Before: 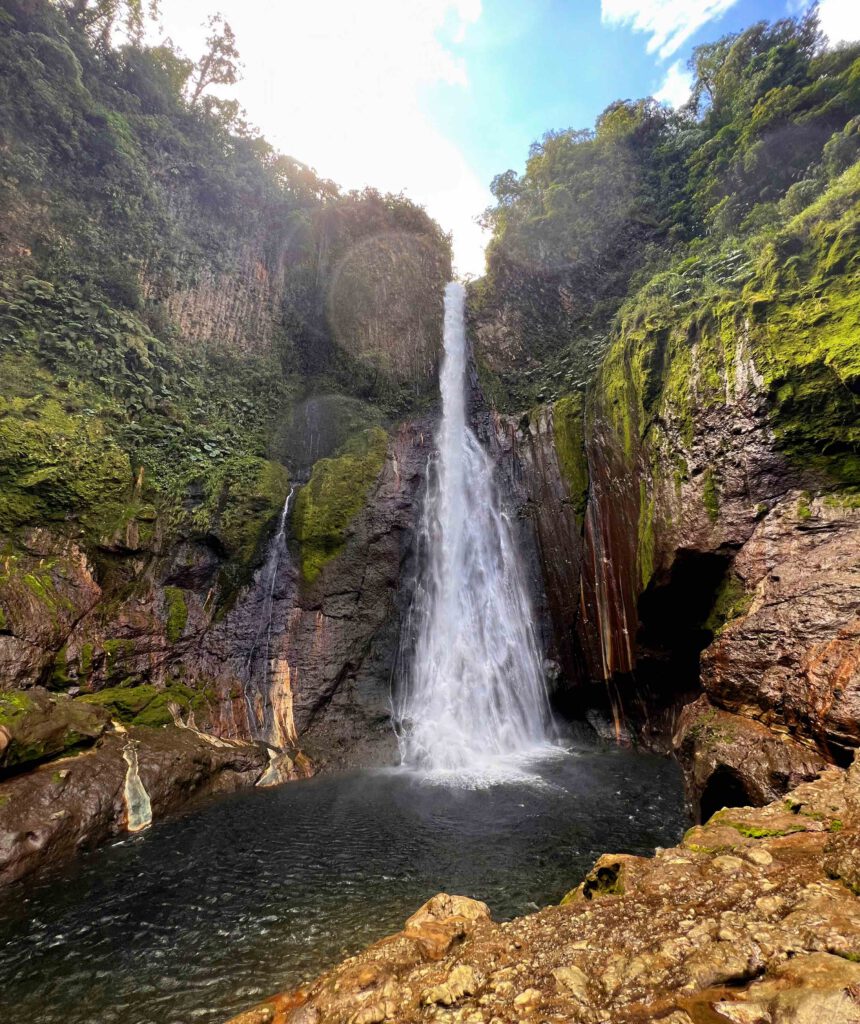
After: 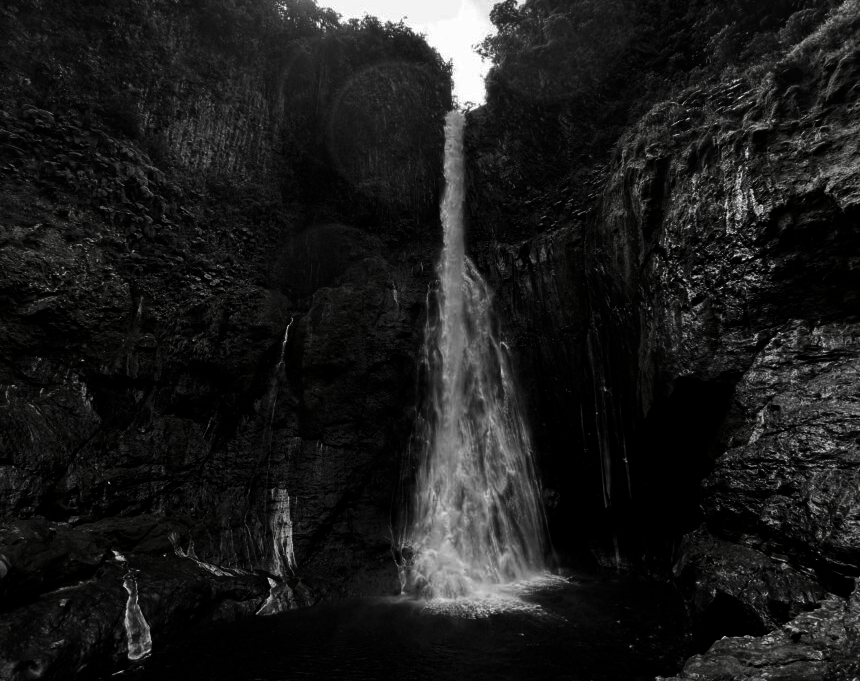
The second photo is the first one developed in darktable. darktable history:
contrast brightness saturation: contrast 0.019, brightness -0.996, saturation -0.991
crop: top 16.773%, bottom 16.687%
